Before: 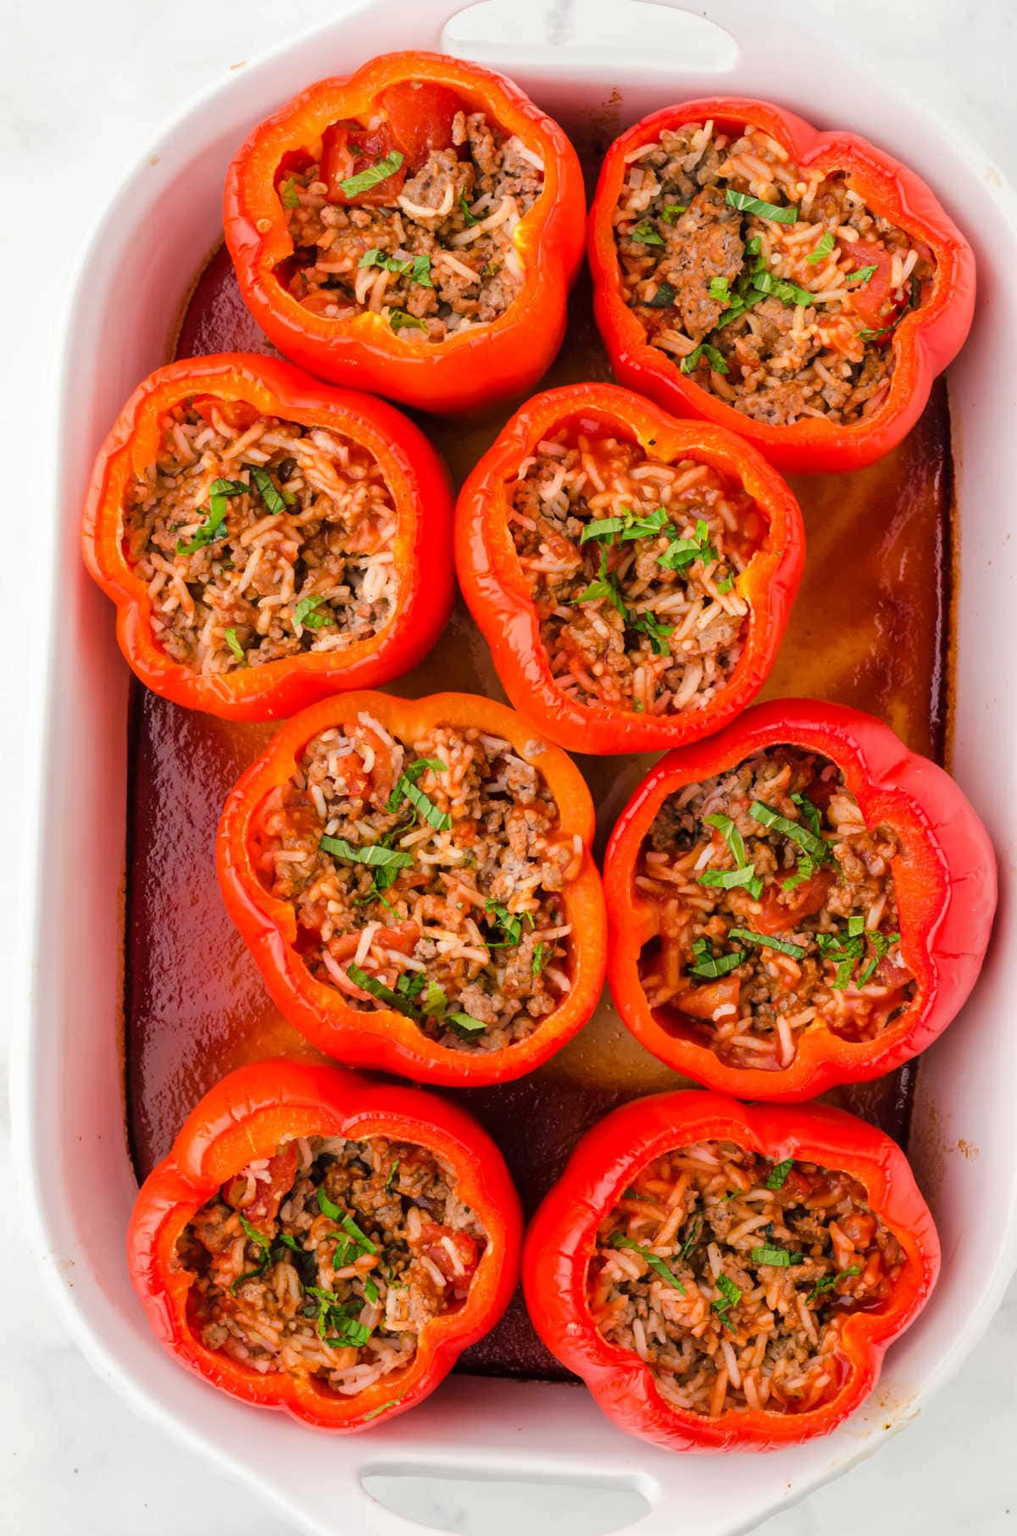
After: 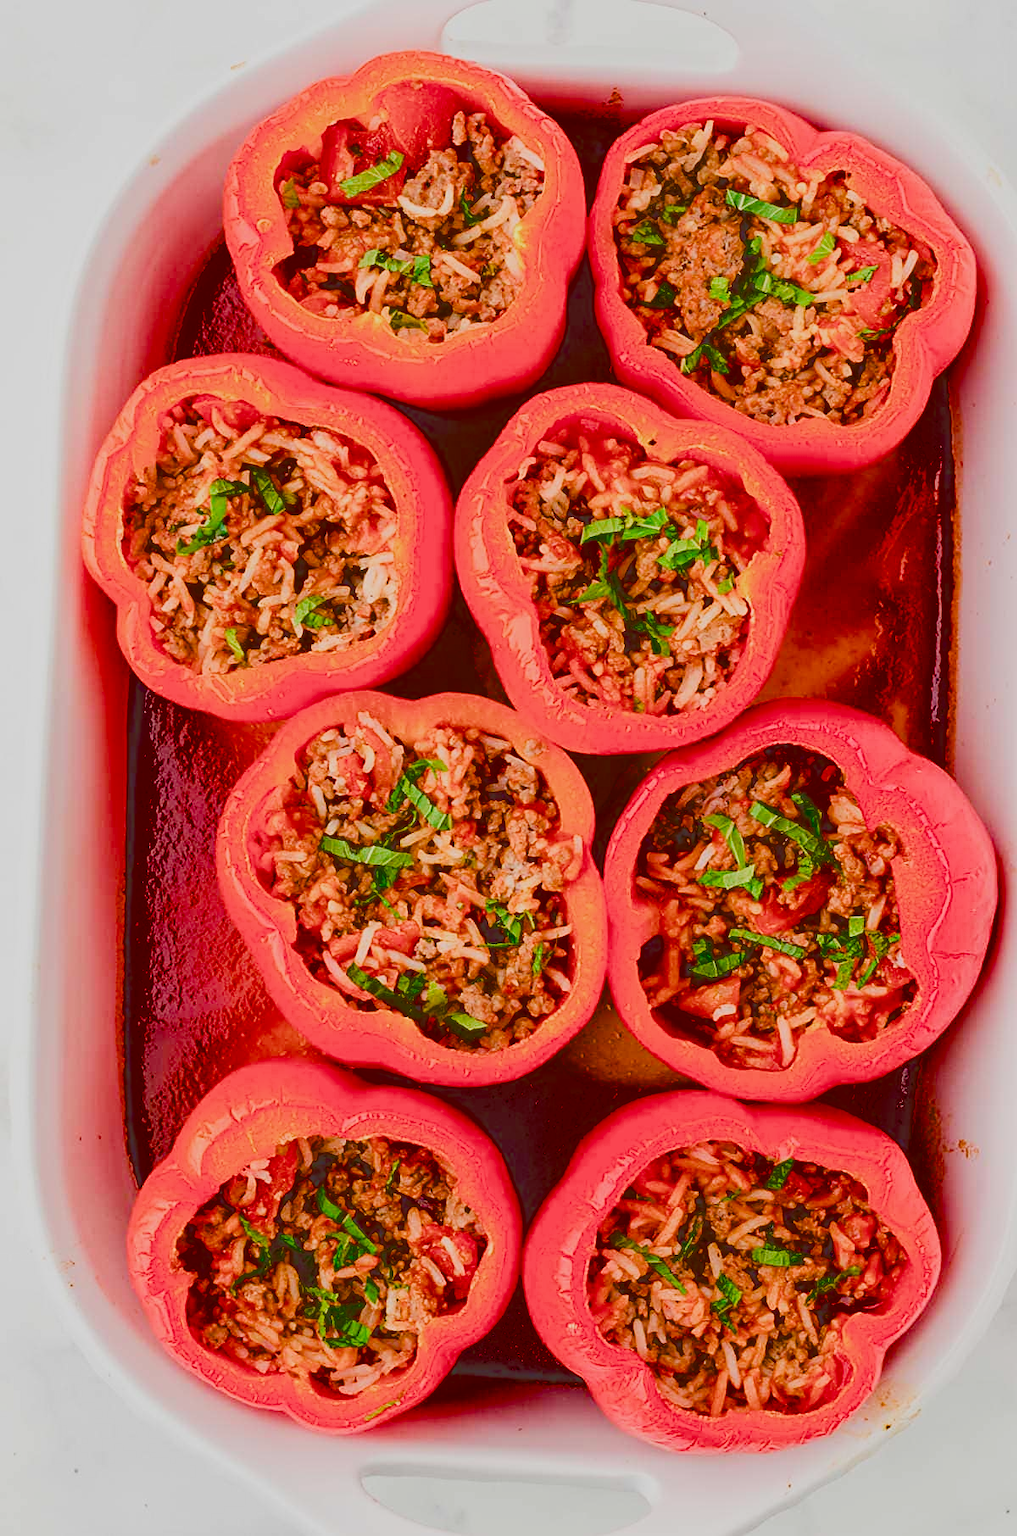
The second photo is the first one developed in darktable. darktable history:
exposure: black level correction 0.047, exposure 0.013 EV, compensate exposure bias true, compensate highlight preservation false
sharpen: on, module defaults
contrast brightness saturation: contrast 0.09, saturation 0.275
filmic rgb: black relative exposure -8.01 EV, white relative exposure 4.03 EV, hardness 4.15, color science v5 (2021), contrast in shadows safe, contrast in highlights safe
